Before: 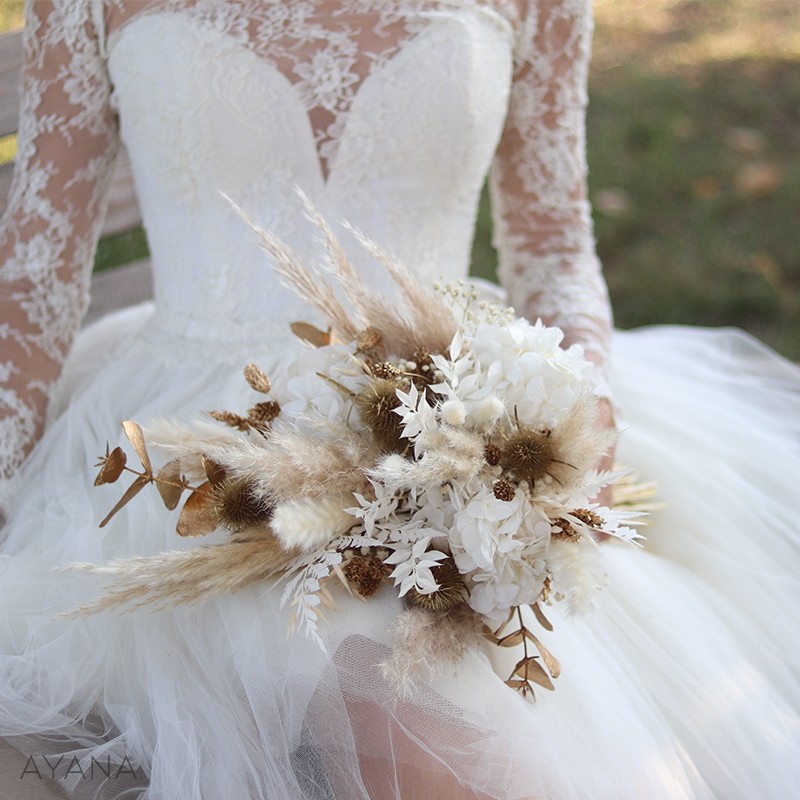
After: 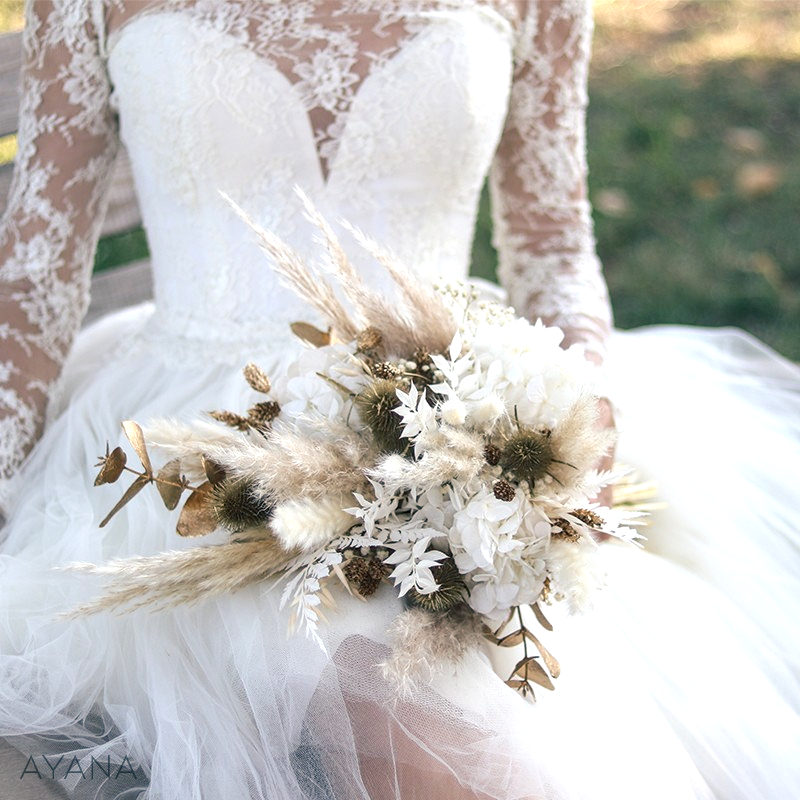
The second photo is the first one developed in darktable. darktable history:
exposure: black level correction 0.001, exposure 0.498 EV, compensate highlight preservation false
local contrast: on, module defaults
color balance rgb: shadows lift › luminance -28.716%, shadows lift › chroma 10.166%, shadows lift › hue 233.05°, linear chroma grading › global chroma 9.089%, perceptual saturation grading › global saturation -12.763%
